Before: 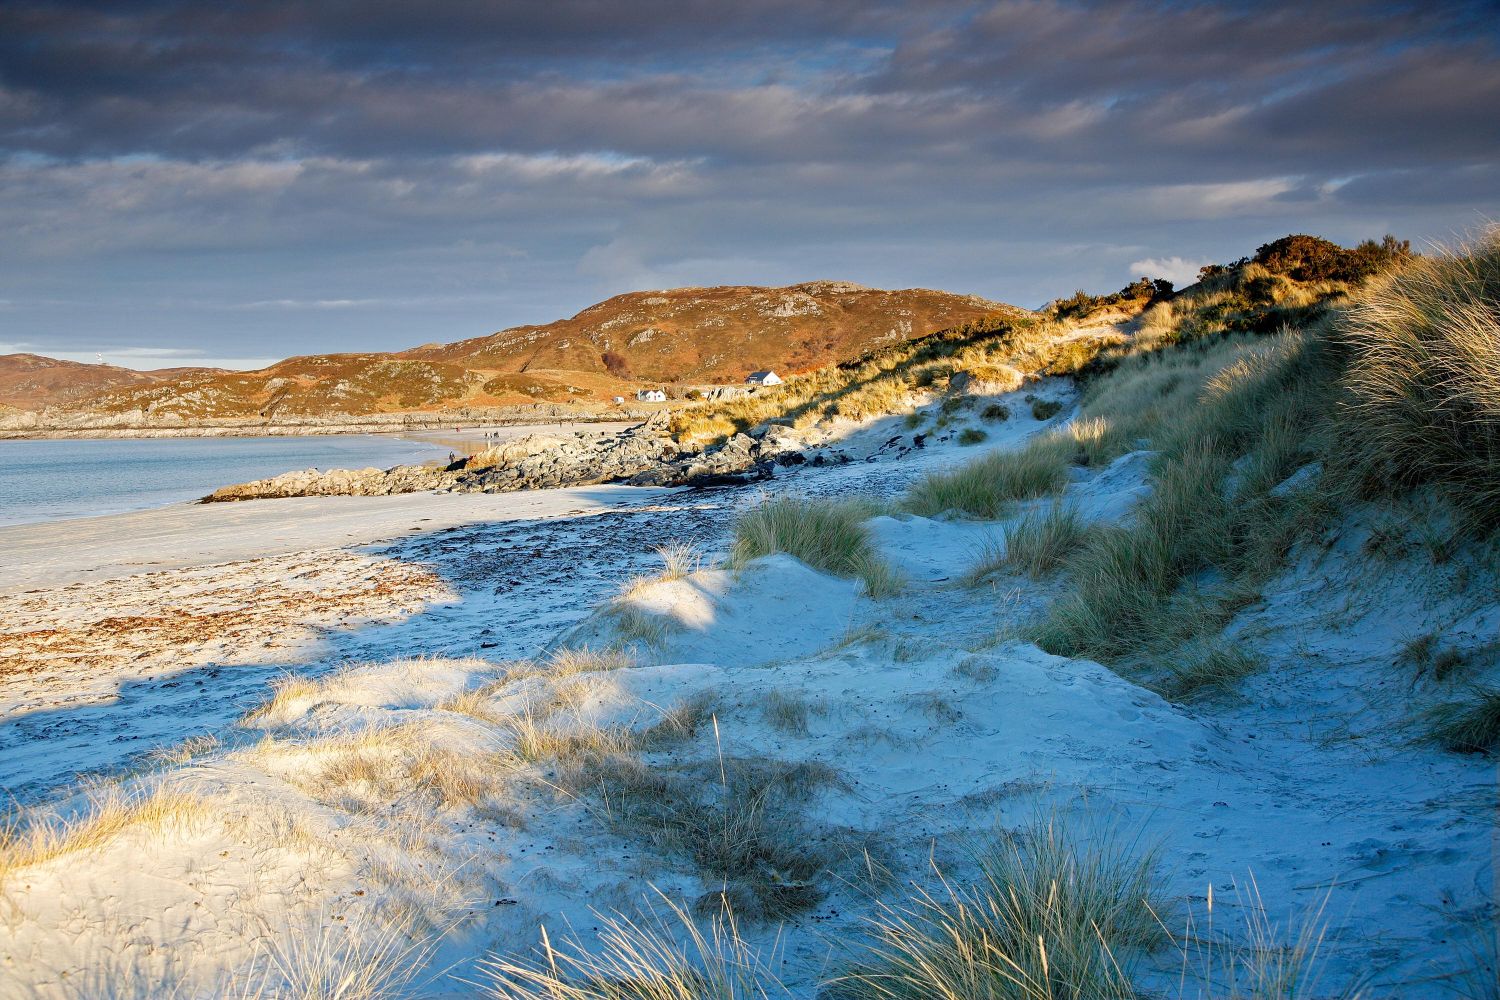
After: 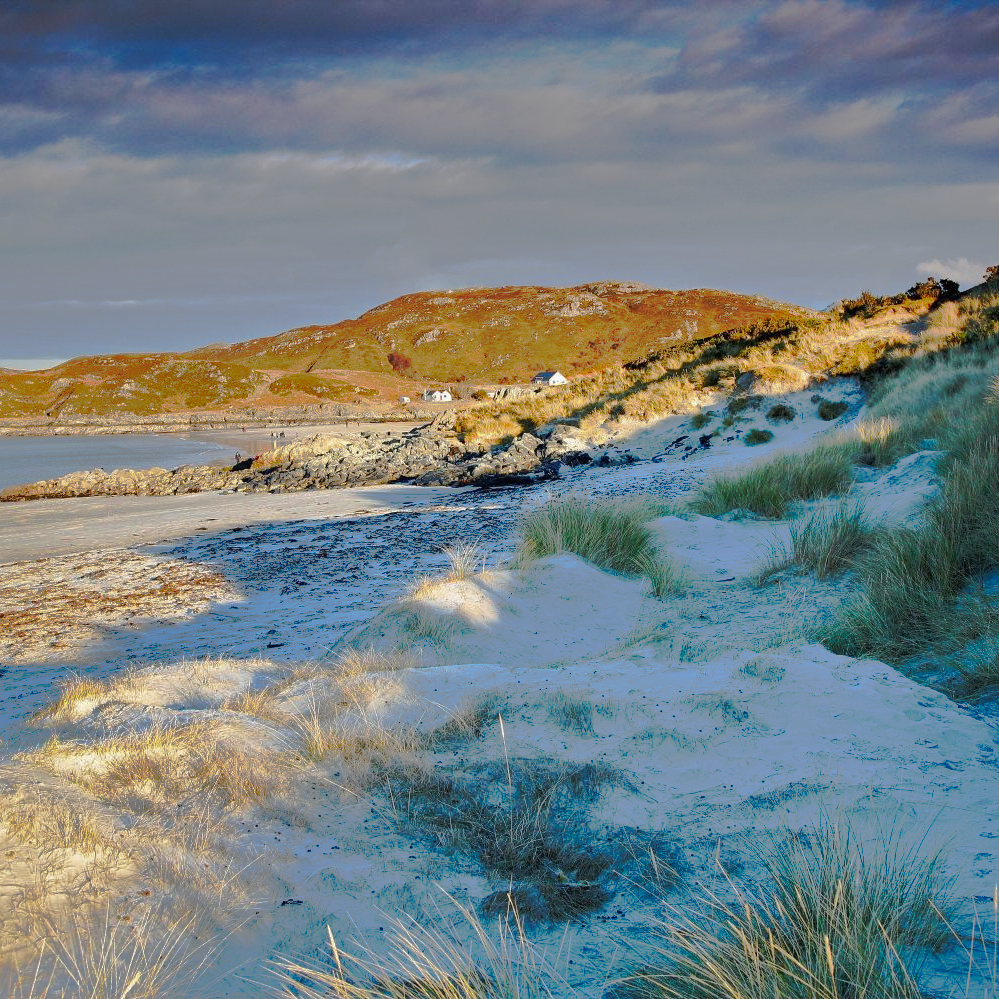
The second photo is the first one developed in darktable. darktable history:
tone curve: curves: ch0 [(0, 0) (0.003, 0.005) (0.011, 0.012) (0.025, 0.026) (0.044, 0.046) (0.069, 0.071) (0.1, 0.098) (0.136, 0.135) (0.177, 0.178) (0.224, 0.217) (0.277, 0.274) (0.335, 0.335) (0.399, 0.442) (0.468, 0.543) (0.543, 0.6) (0.623, 0.628) (0.709, 0.679) (0.801, 0.782) (0.898, 0.904) (1, 1)], preserve colors none
shadows and highlights: shadows 38.43, highlights -74.54
crop and rotate: left 14.292%, right 19.041%
